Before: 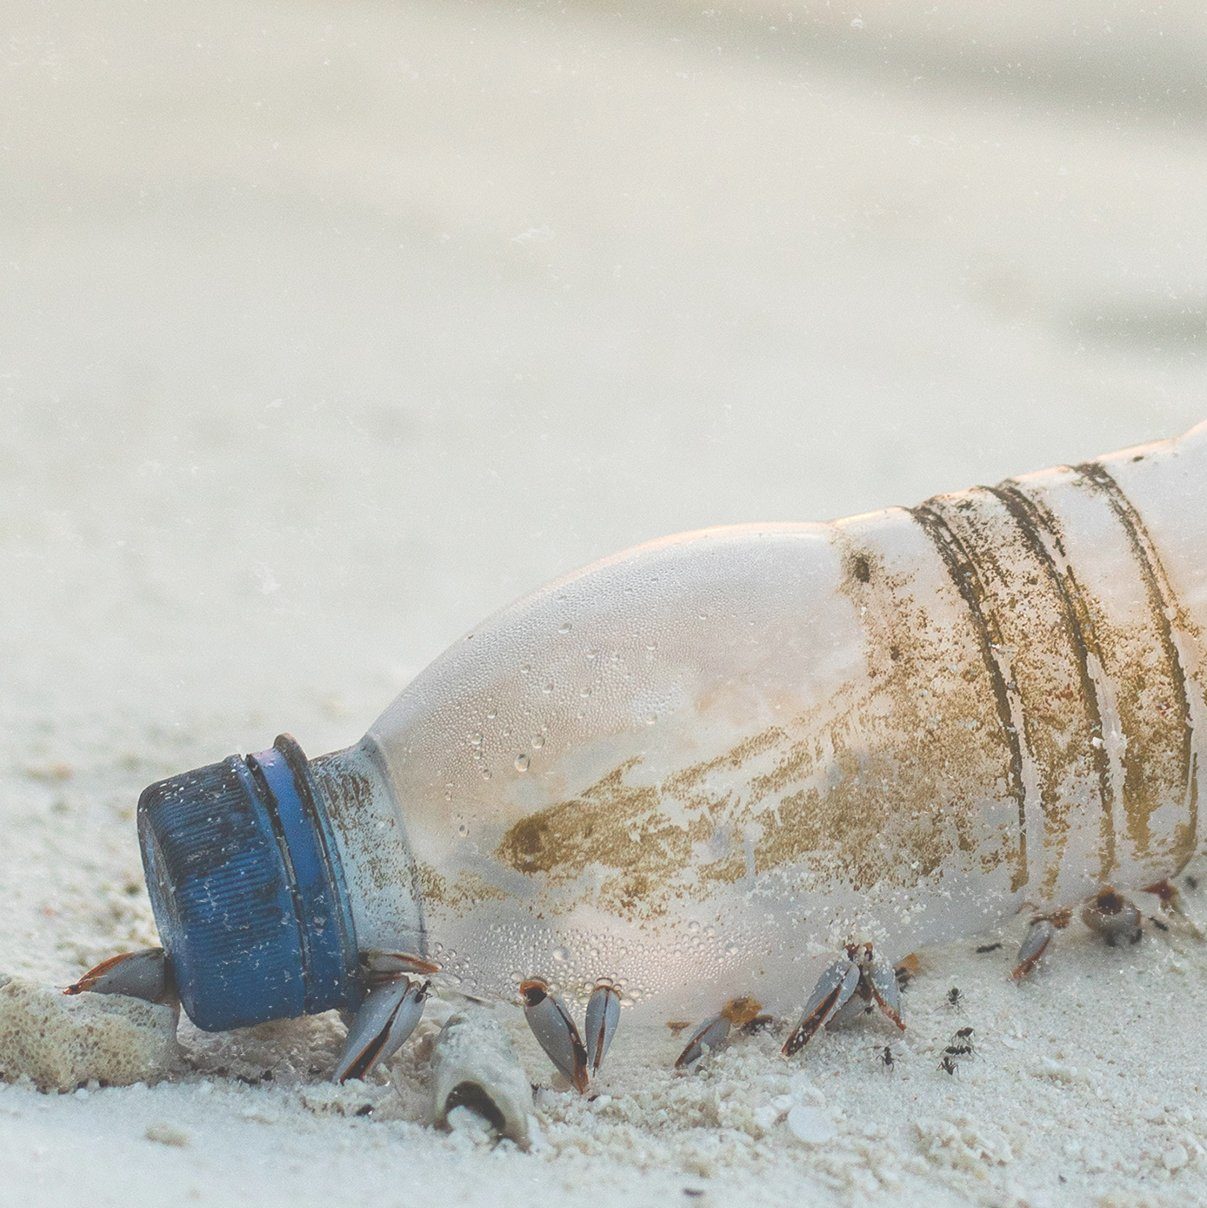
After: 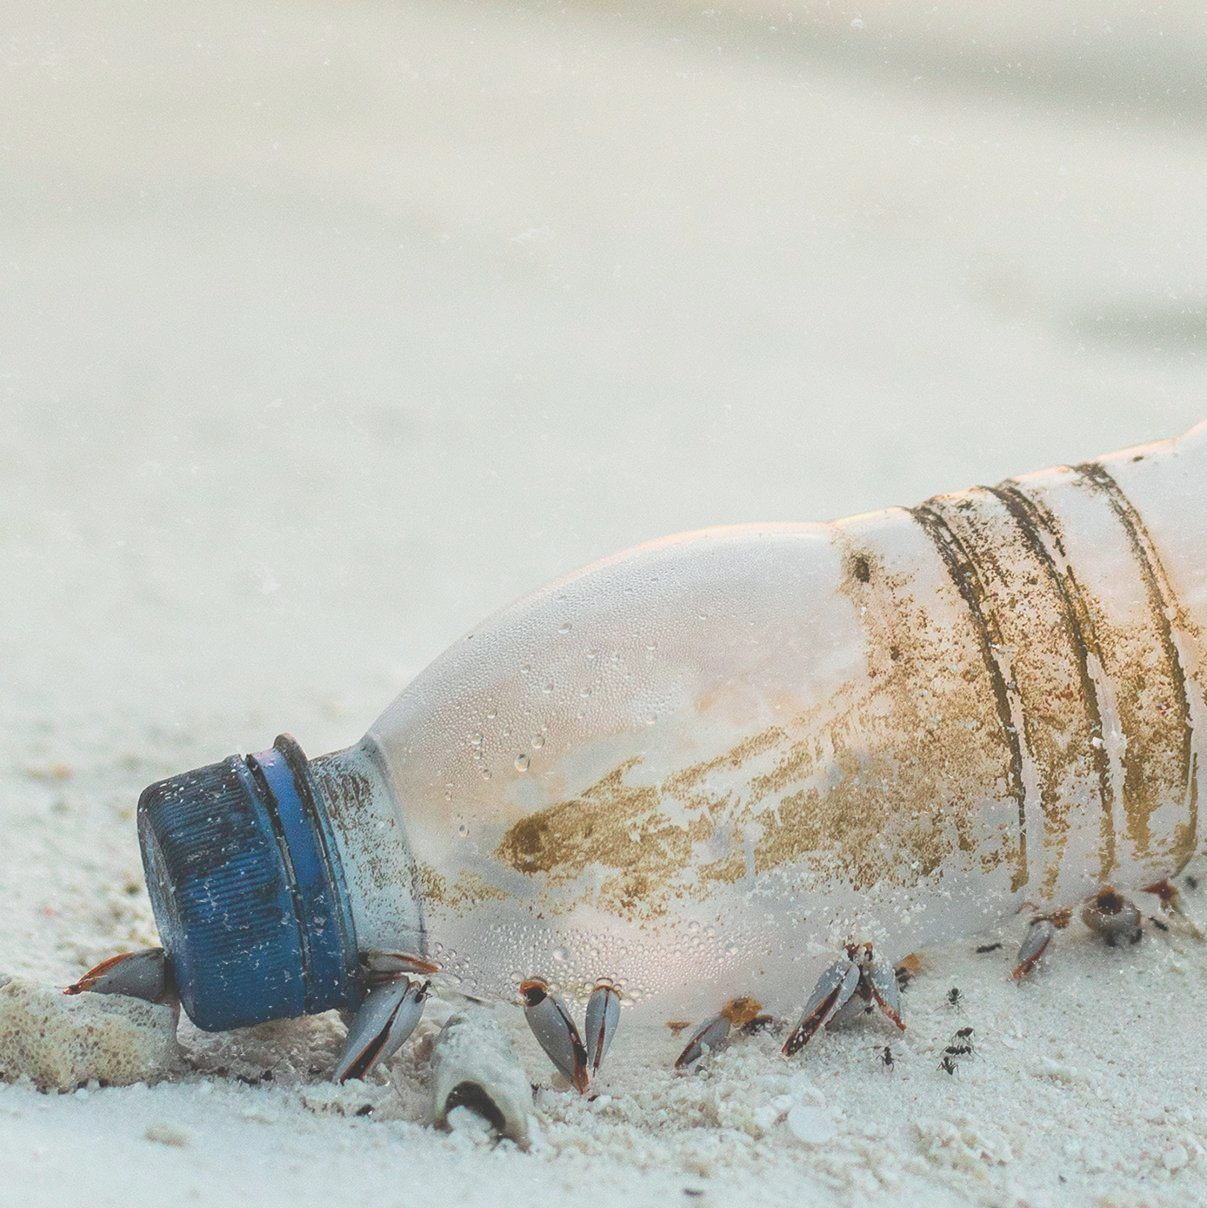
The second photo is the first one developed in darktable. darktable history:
exposure: exposure -0.157 EV, compensate highlight preservation false
tone curve: curves: ch0 [(0, 0.01) (0.037, 0.032) (0.131, 0.108) (0.275, 0.258) (0.483, 0.512) (0.61, 0.661) (0.696, 0.742) (0.792, 0.834) (0.911, 0.936) (0.997, 0.995)]; ch1 [(0, 0) (0.308, 0.29) (0.425, 0.411) (0.503, 0.502) (0.551, 0.563) (0.683, 0.706) (0.746, 0.77) (1, 1)]; ch2 [(0, 0) (0.246, 0.233) (0.36, 0.352) (0.415, 0.415) (0.485, 0.487) (0.502, 0.502) (0.525, 0.523) (0.545, 0.552) (0.587, 0.6) (0.636, 0.652) (0.711, 0.729) (0.845, 0.855) (0.998, 0.977)], color space Lab, independent channels, preserve colors none
